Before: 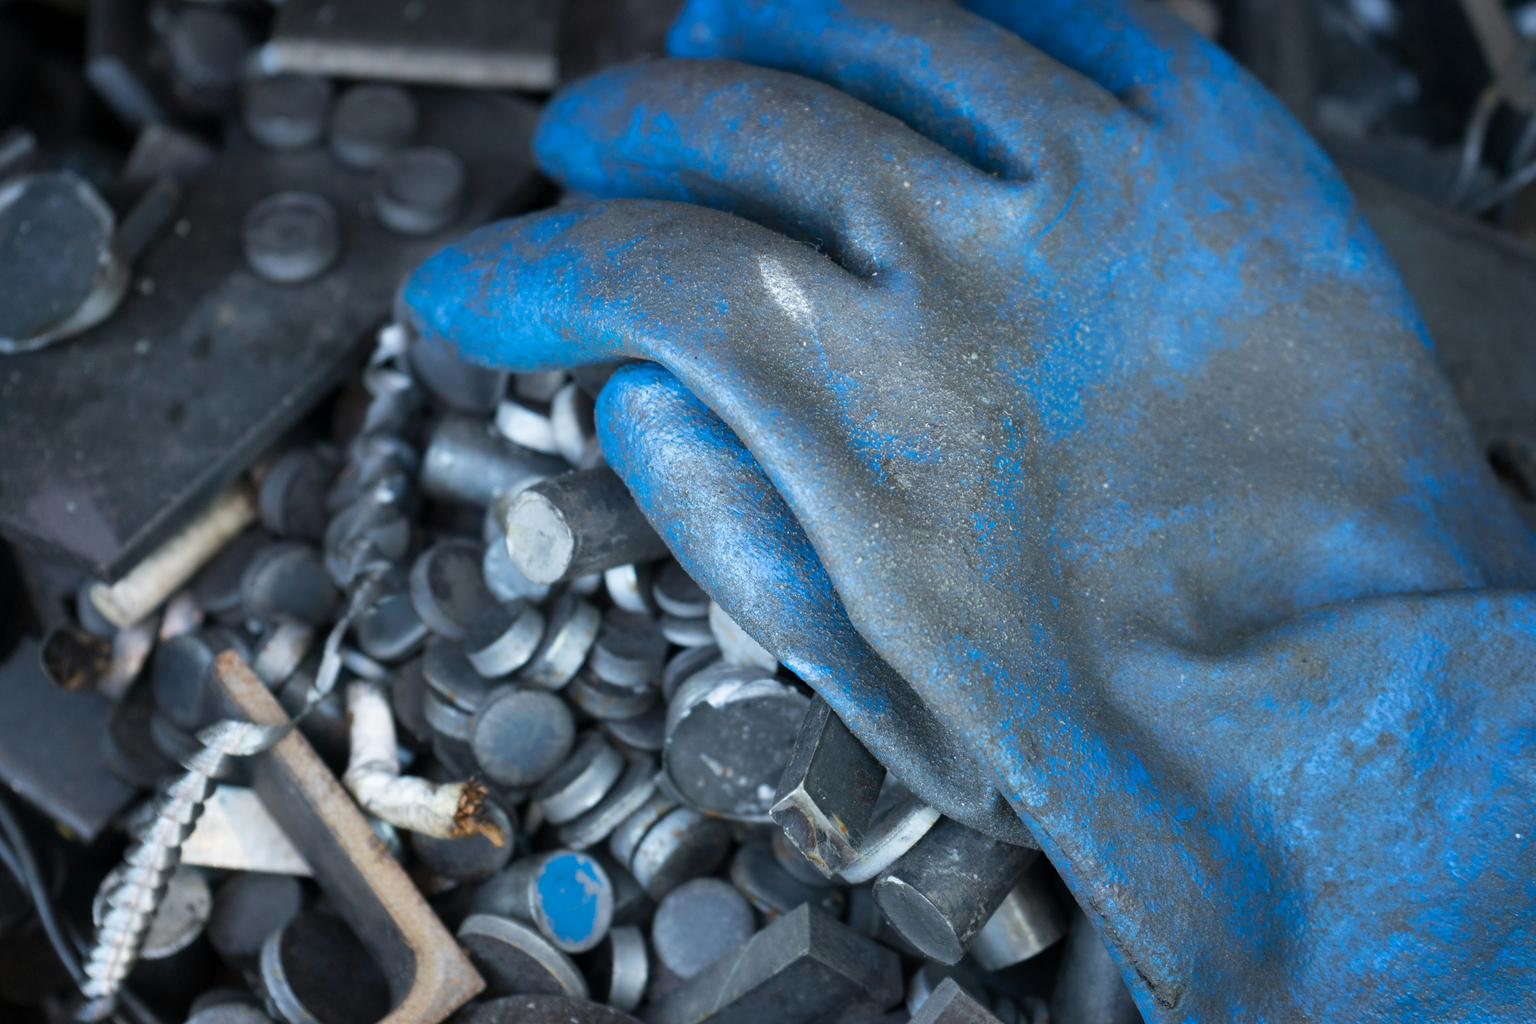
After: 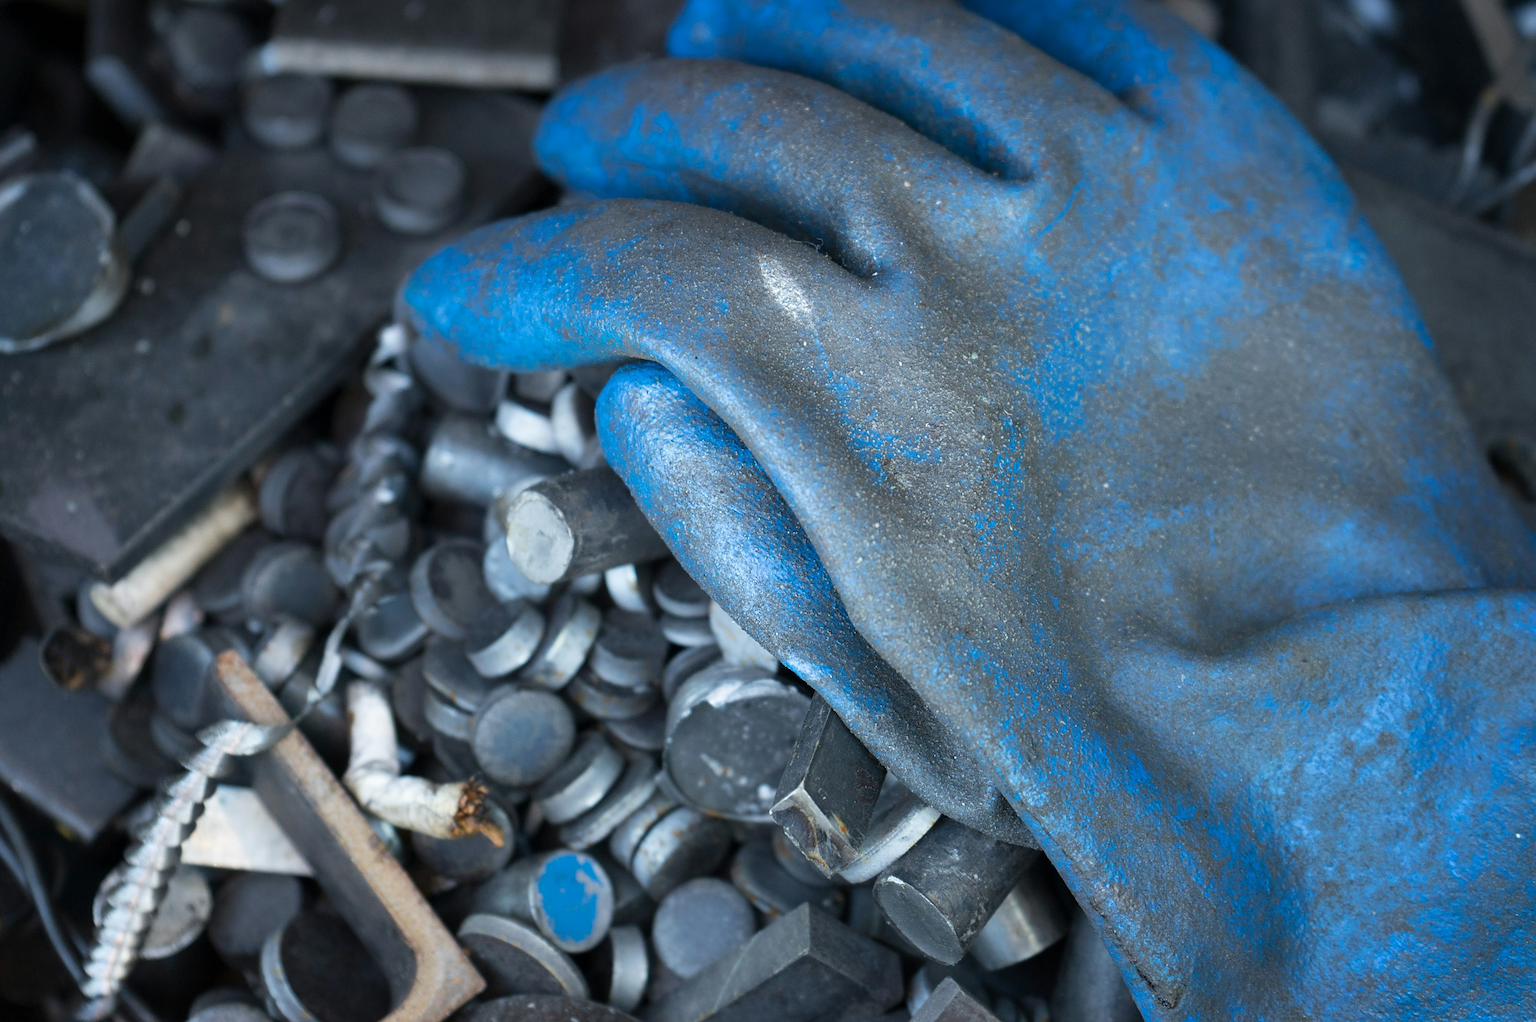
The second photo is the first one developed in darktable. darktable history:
crop: top 0.05%, bottom 0.098%
sharpen: radius 2.529, amount 0.323
